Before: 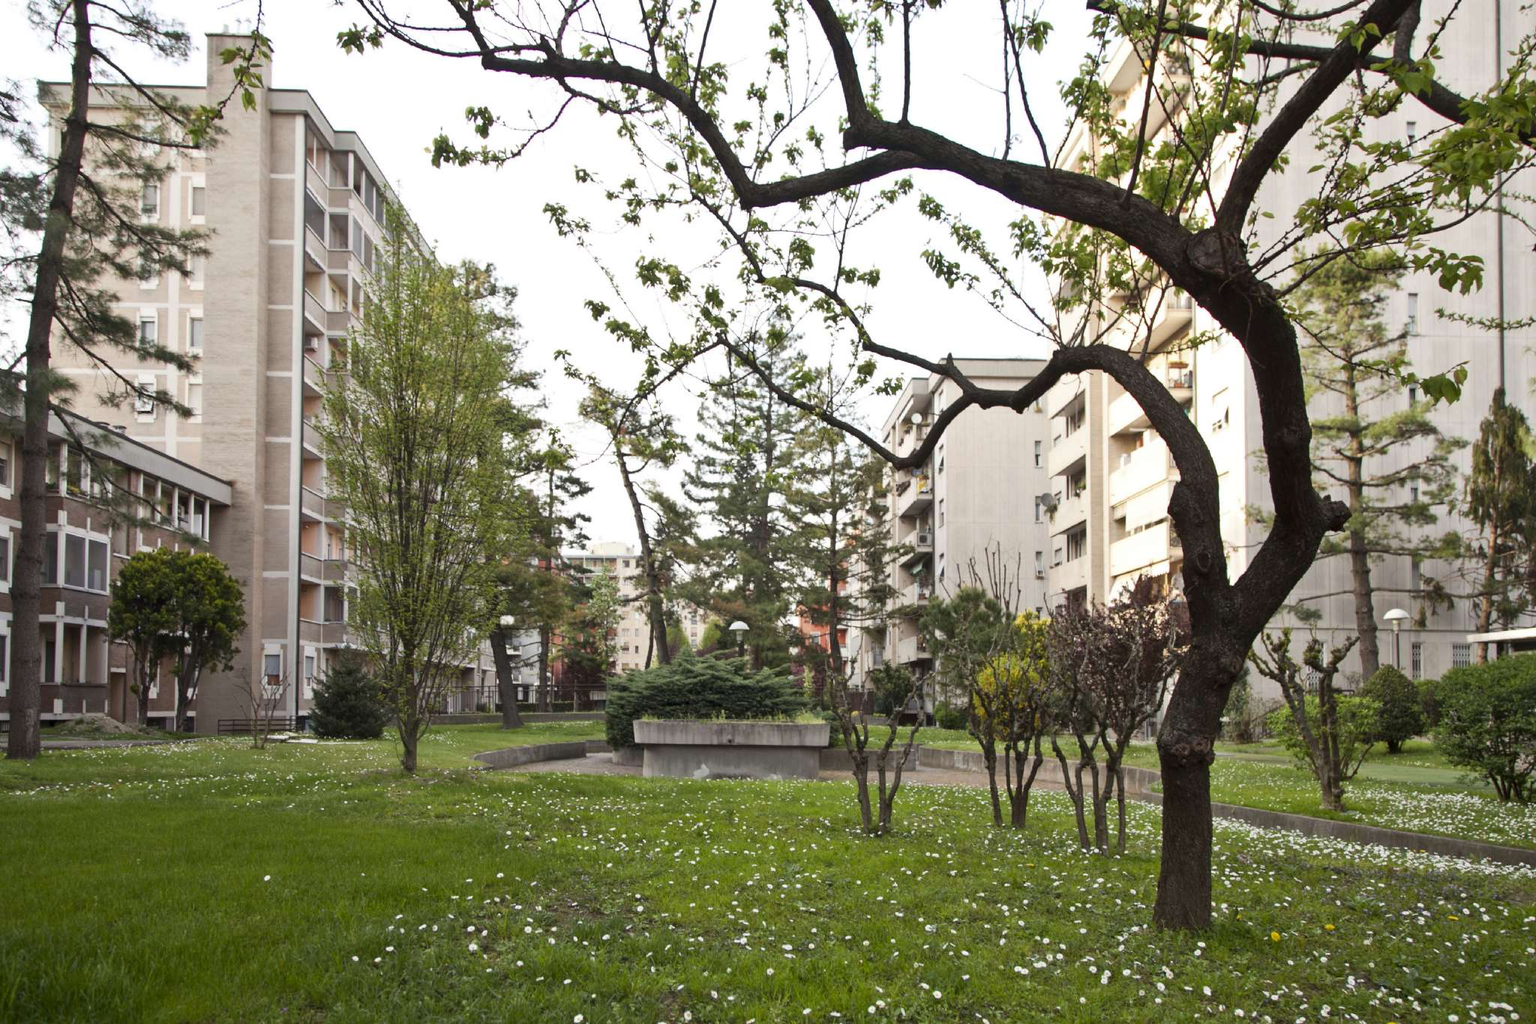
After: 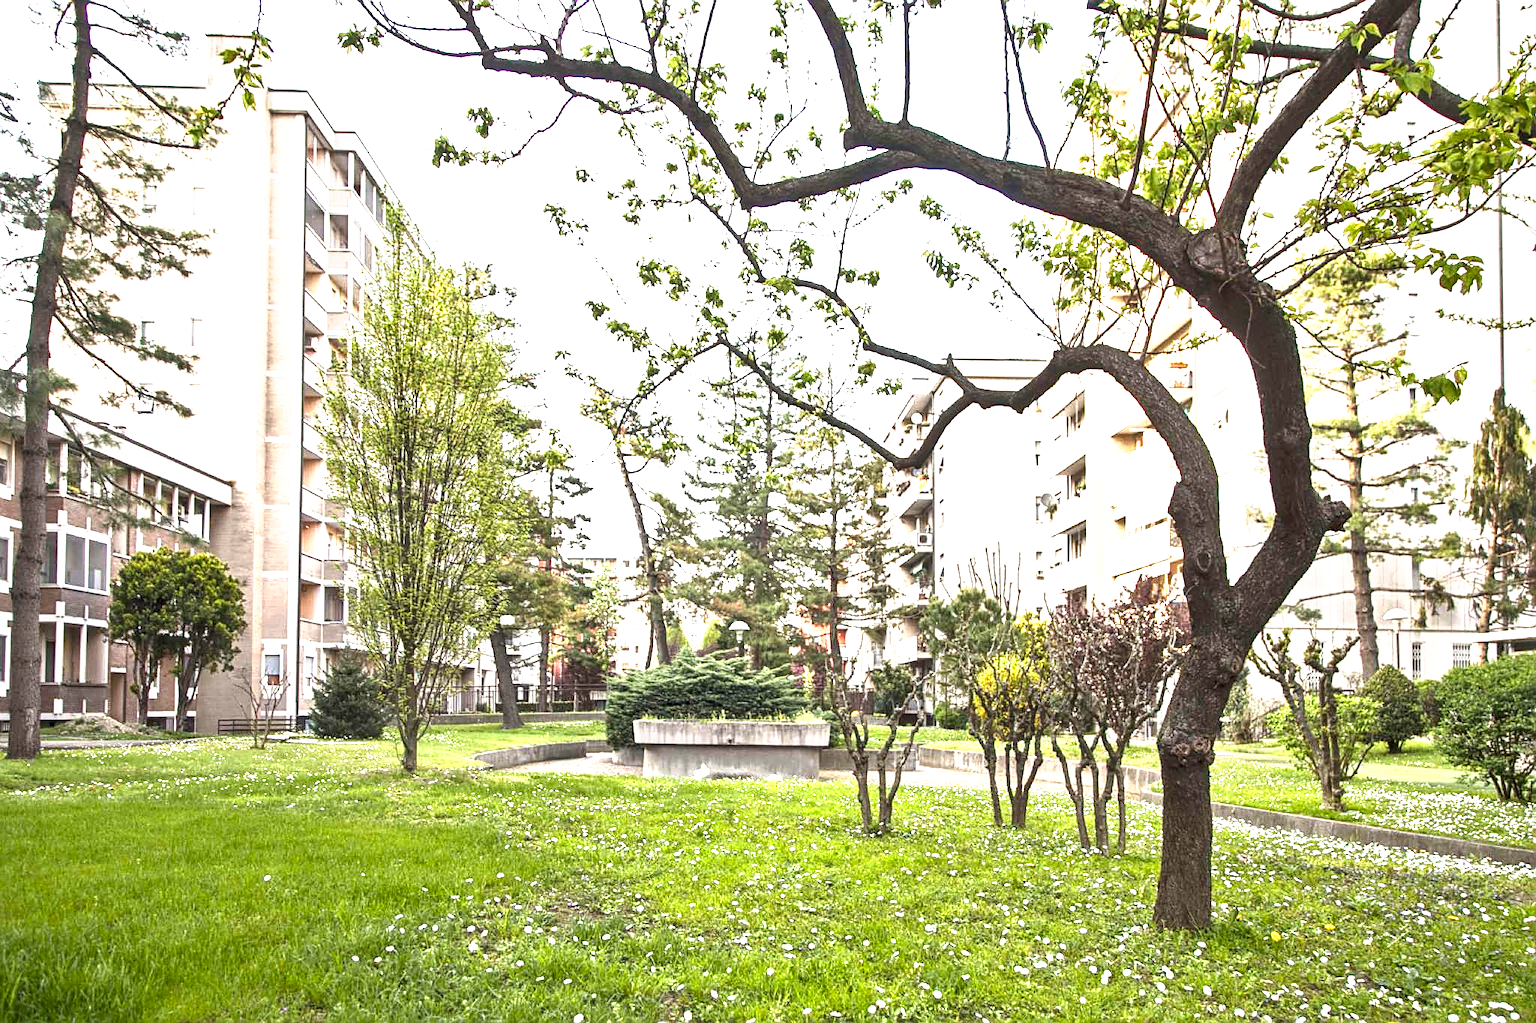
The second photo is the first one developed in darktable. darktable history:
sharpen: on, module defaults
exposure: black level correction 0.001, exposure 1.719 EV, compensate exposure bias true, compensate highlight preservation false
local contrast: on, module defaults
tone curve: curves: ch0 [(0, 0) (0.003, 0.002) (0.011, 0.01) (0.025, 0.022) (0.044, 0.039) (0.069, 0.061) (0.1, 0.088) (0.136, 0.126) (0.177, 0.167) (0.224, 0.211) (0.277, 0.27) (0.335, 0.335) (0.399, 0.407) (0.468, 0.485) (0.543, 0.569) (0.623, 0.659) (0.709, 0.756) (0.801, 0.851) (0.898, 0.961) (1, 1)], preserve colors none
shadows and highlights: shadows 37.27, highlights -28.18, soften with gaussian
